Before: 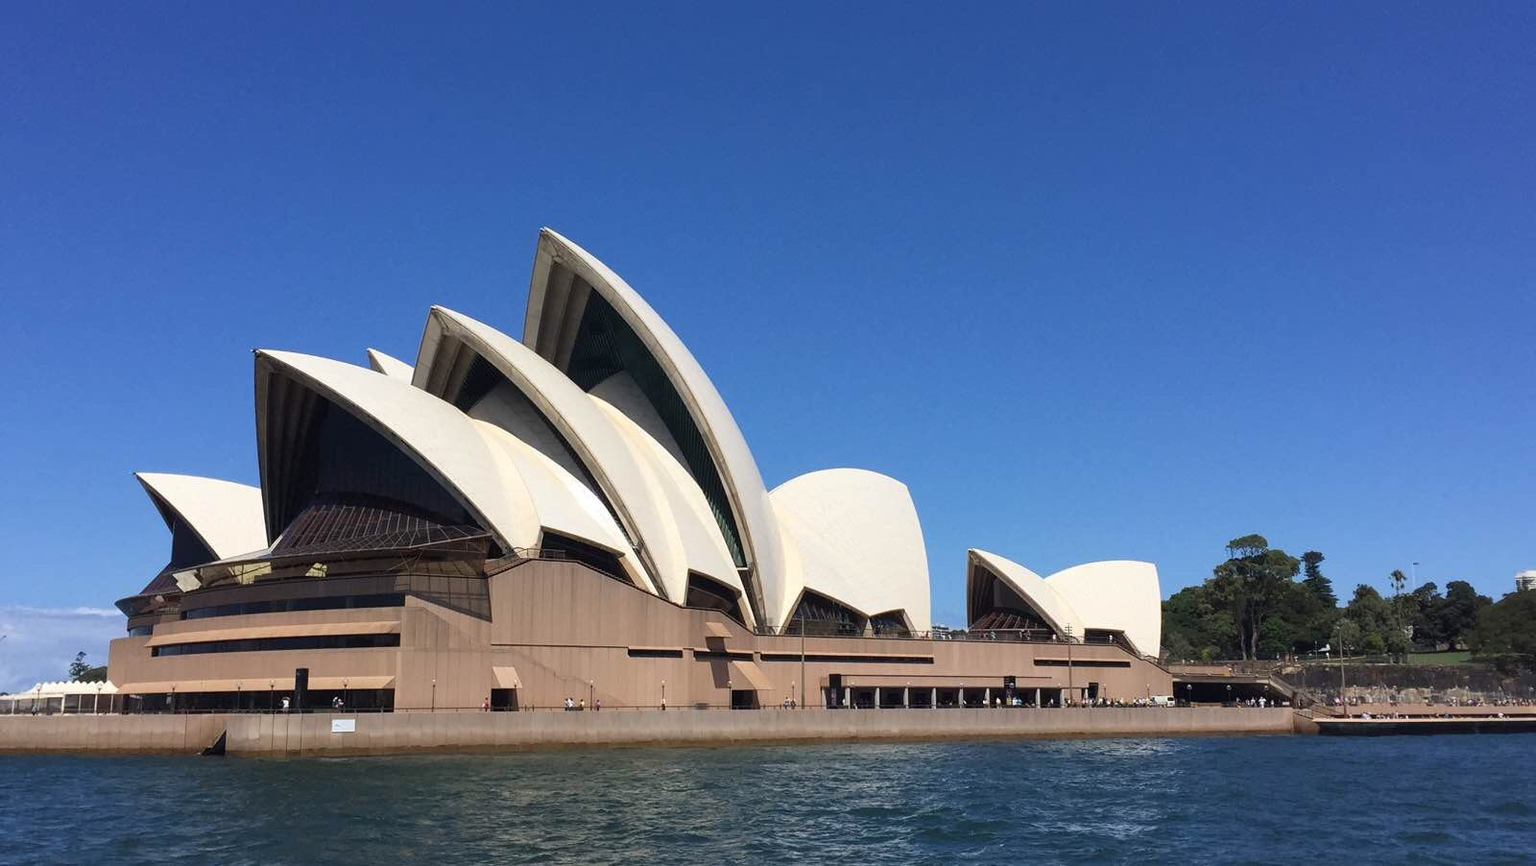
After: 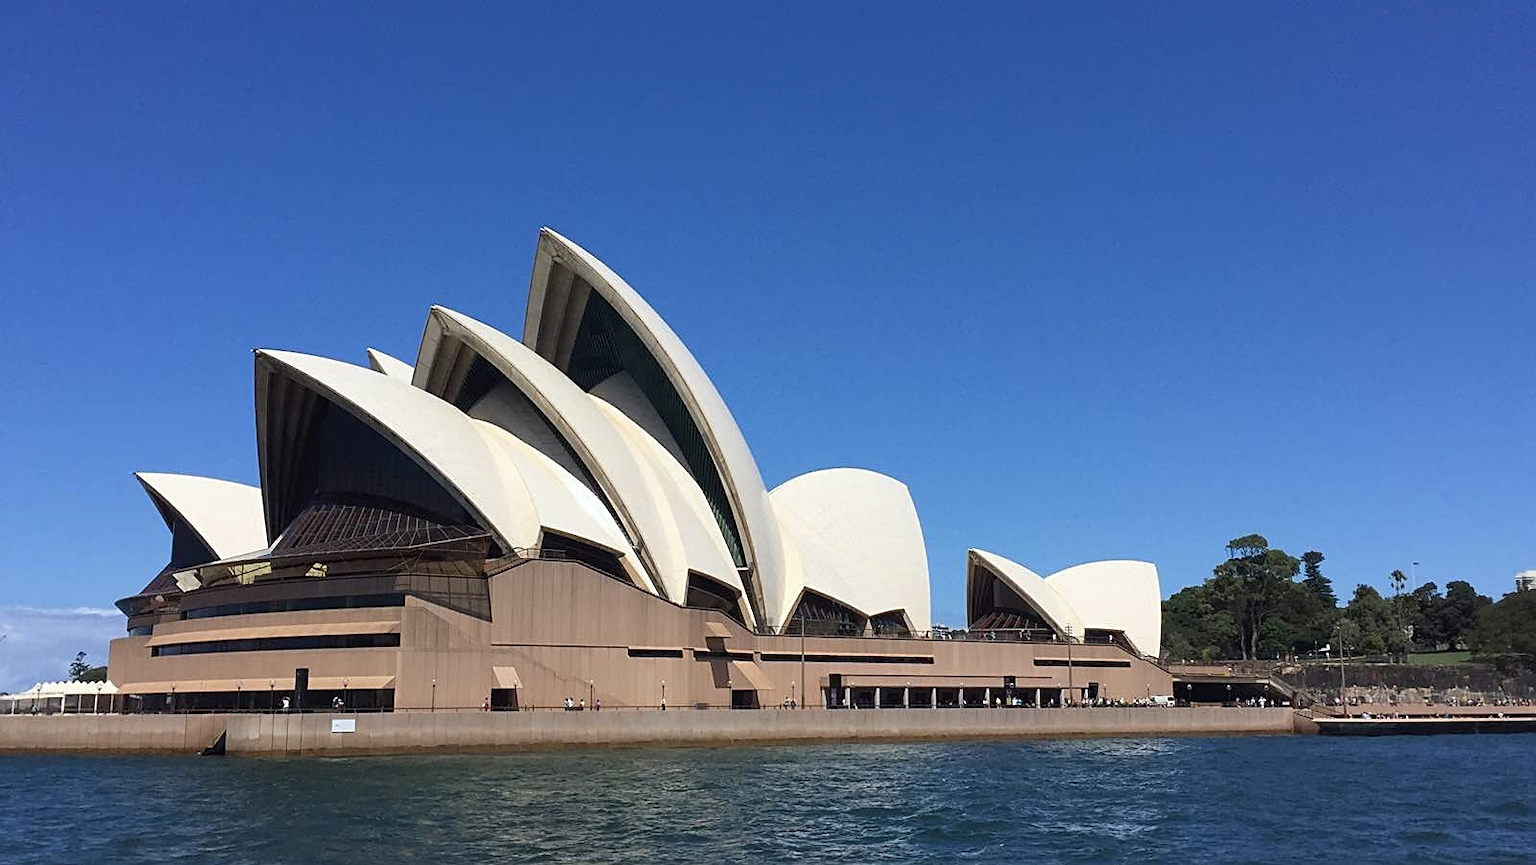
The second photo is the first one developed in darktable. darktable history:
white balance: red 0.986, blue 1.01
sharpen: on, module defaults
